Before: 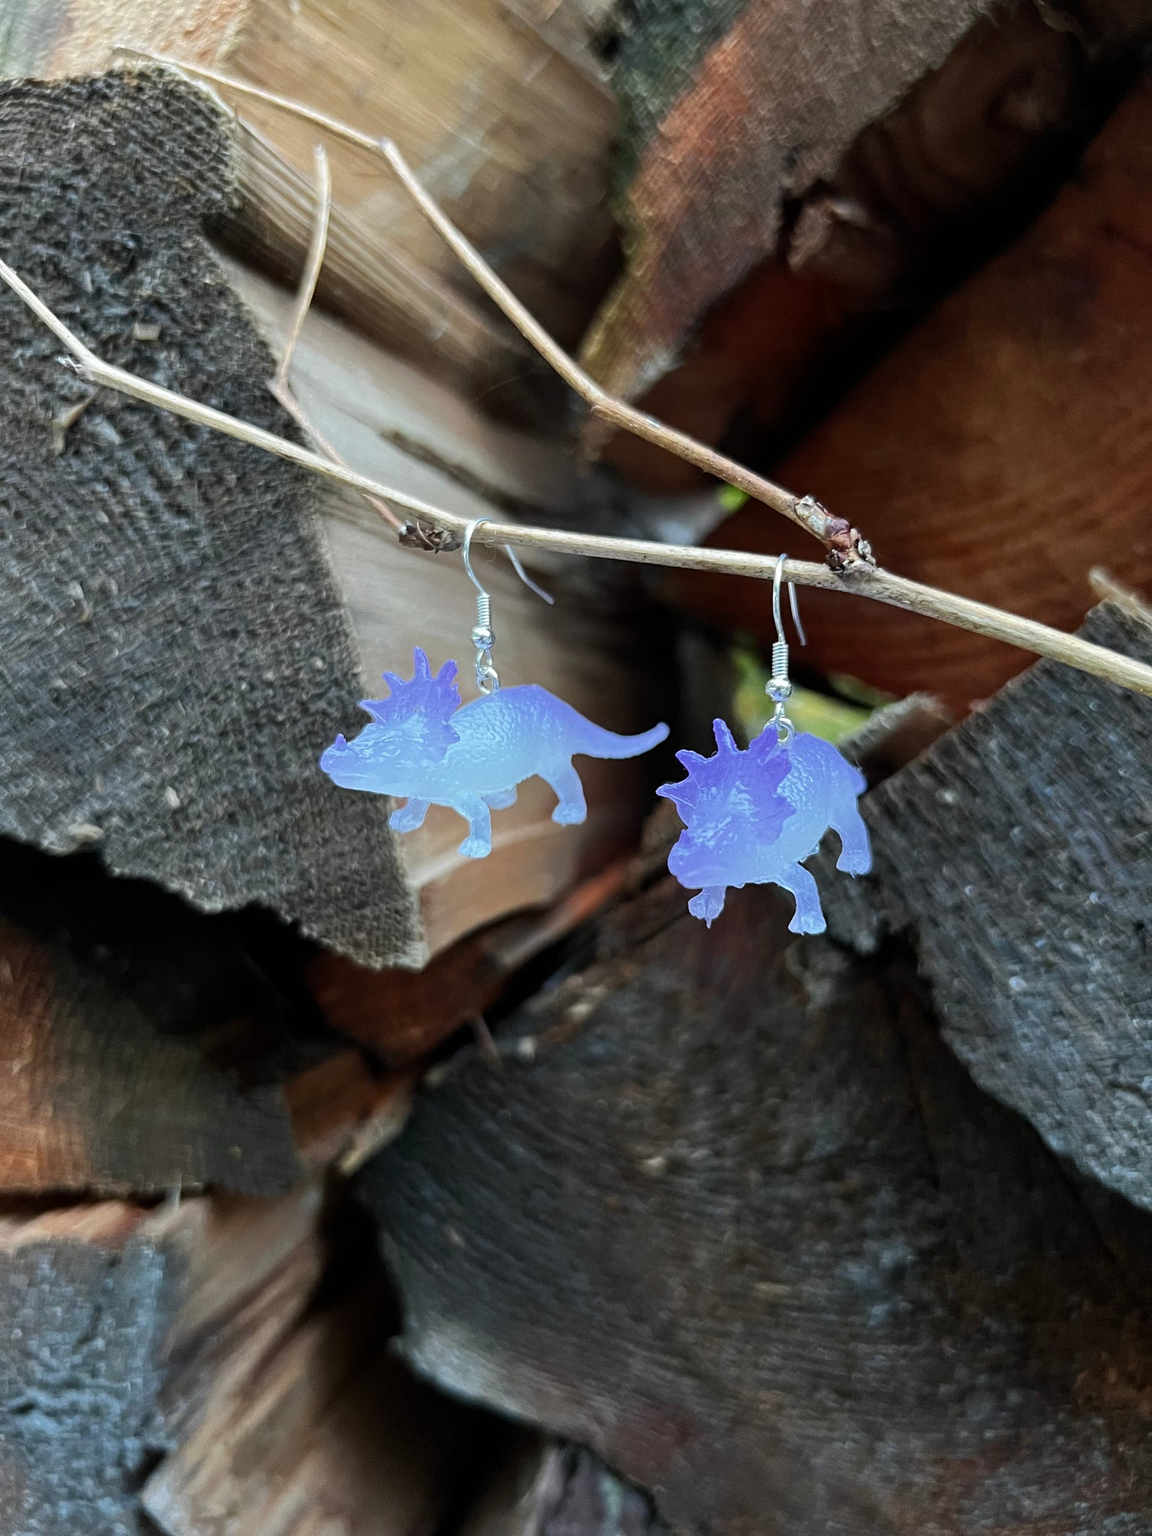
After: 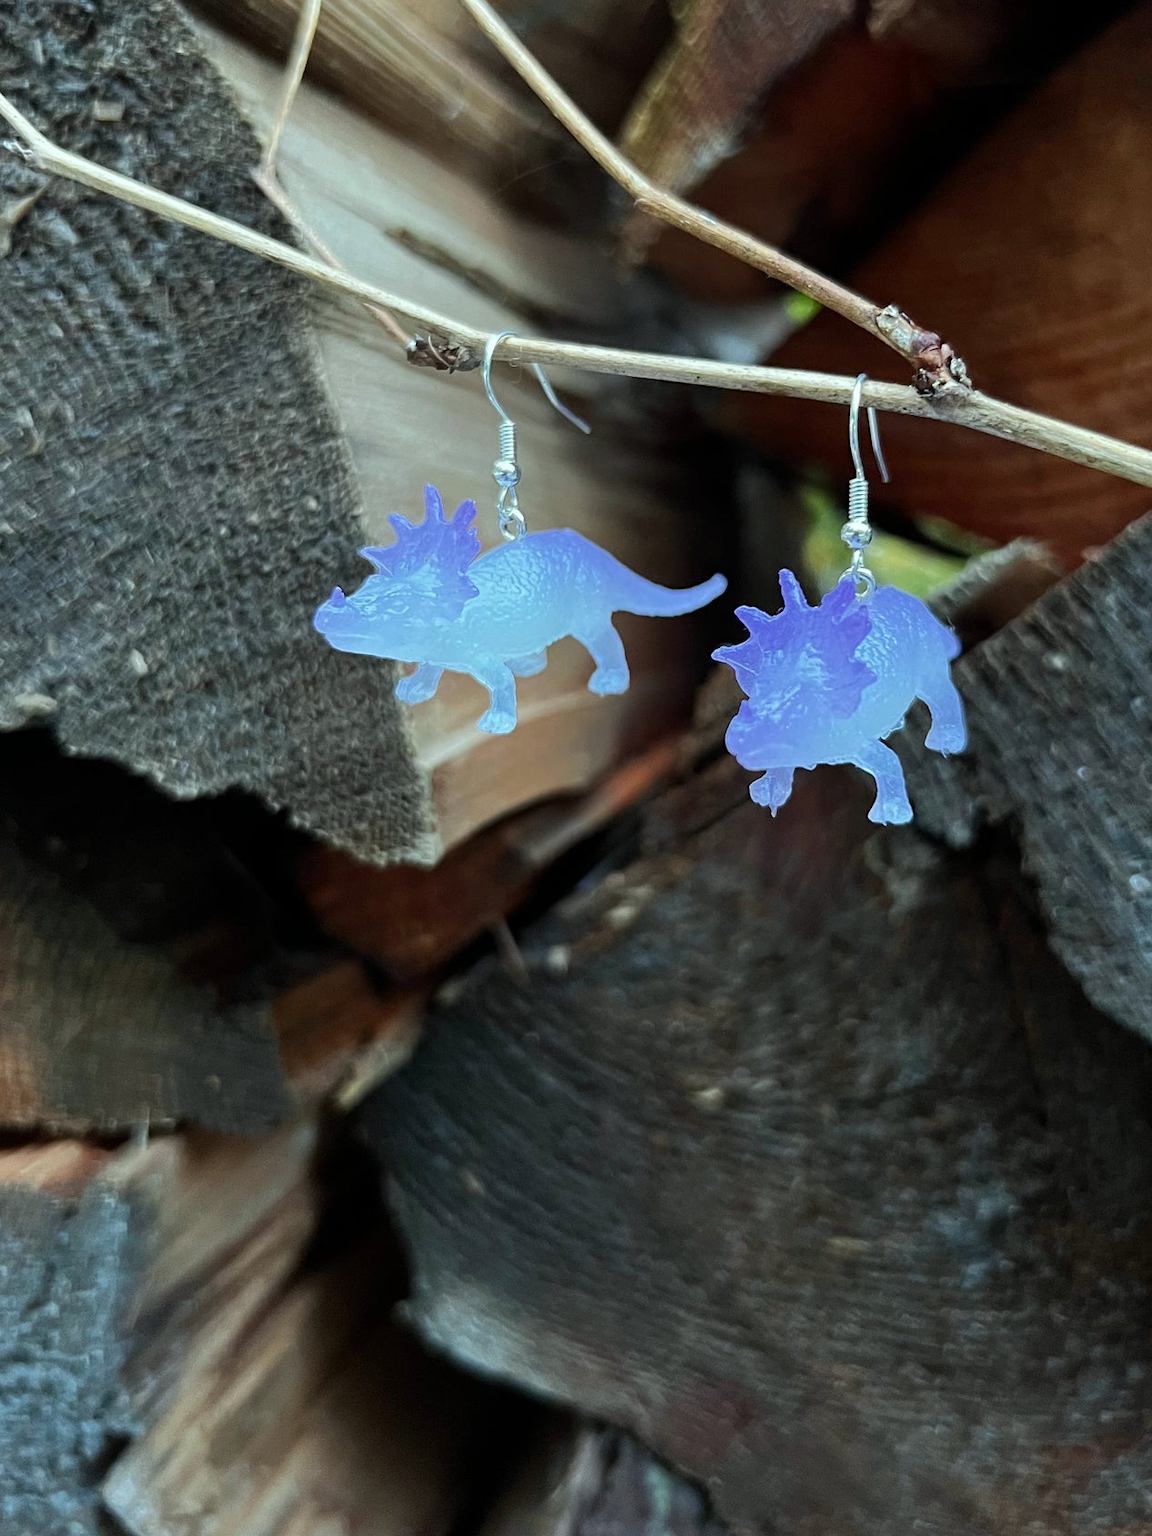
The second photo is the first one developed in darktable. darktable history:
color correction: highlights a* -6.69, highlights b* 0.49
crop and rotate: left 4.842%, top 15.51%, right 10.668%
